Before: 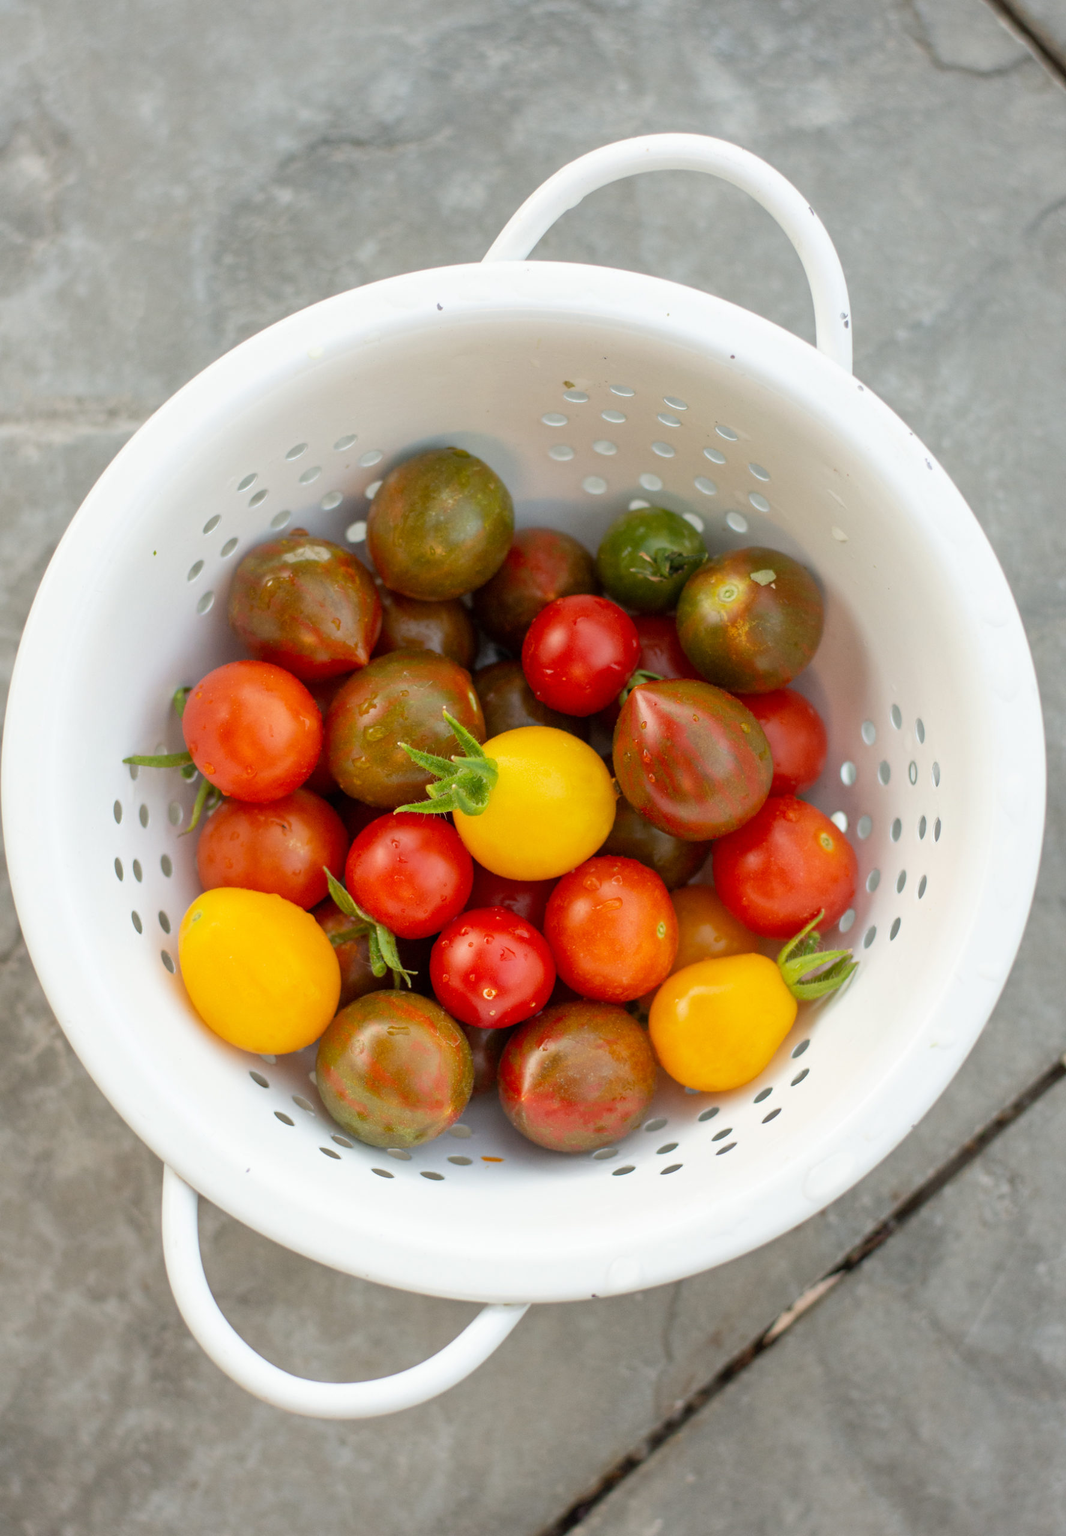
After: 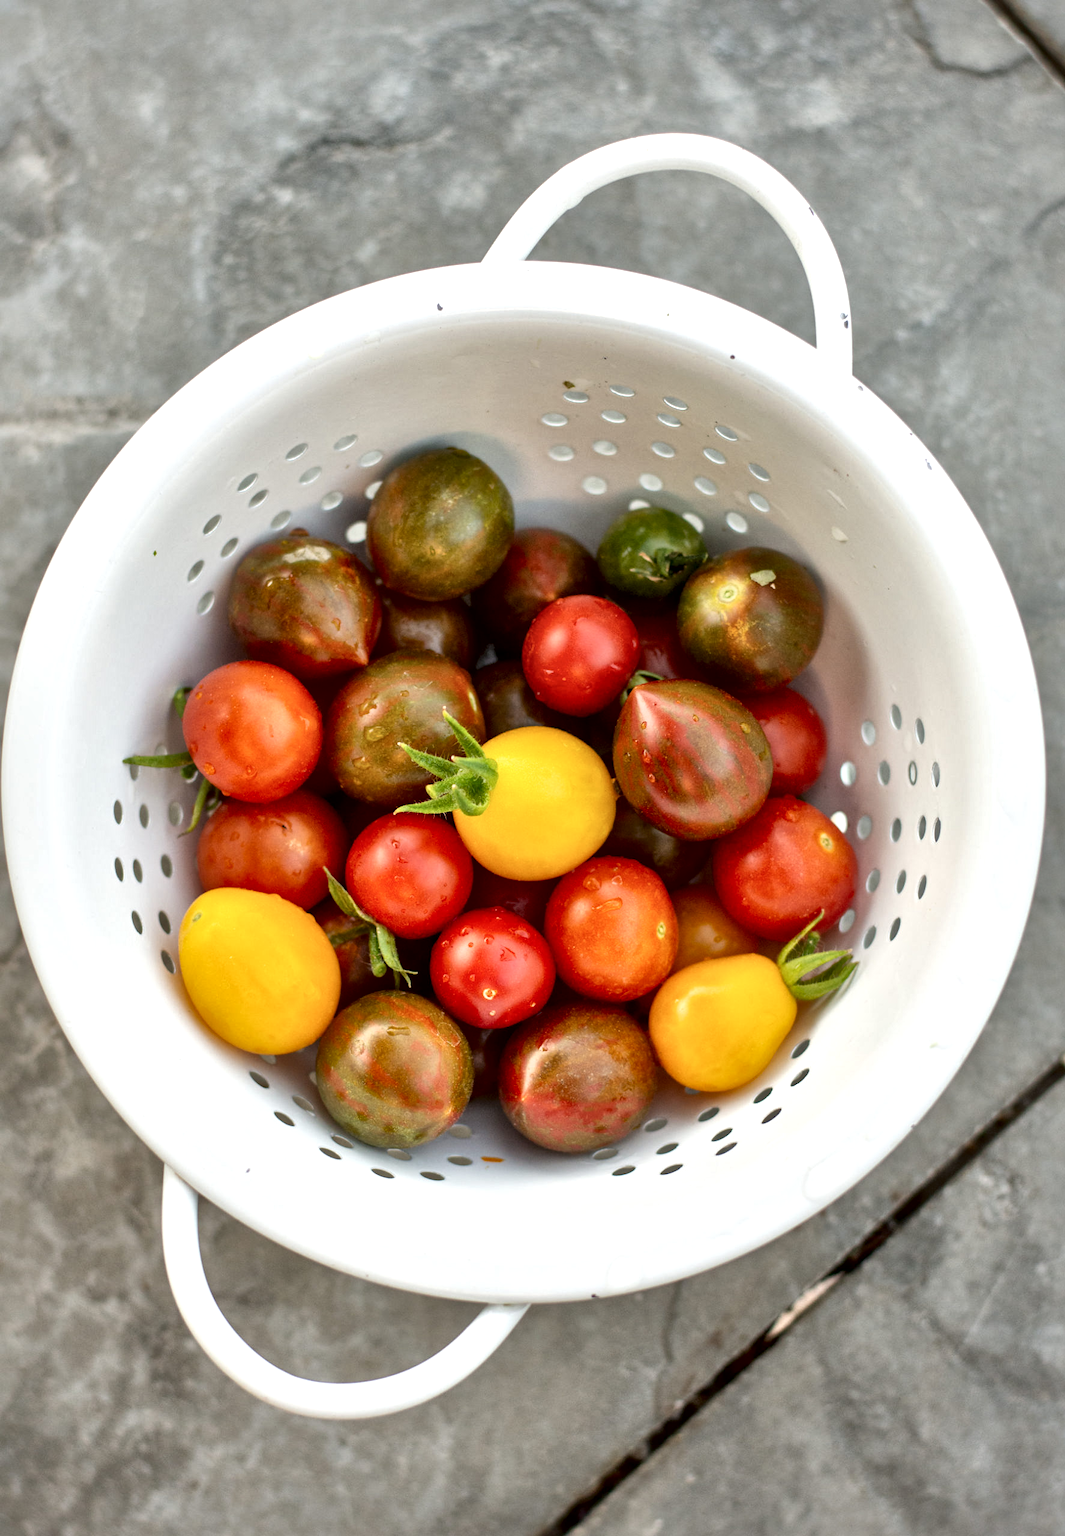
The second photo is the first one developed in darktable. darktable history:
local contrast: mode bilateral grid, contrast 44, coarseness 69, detail 212%, midtone range 0.2
